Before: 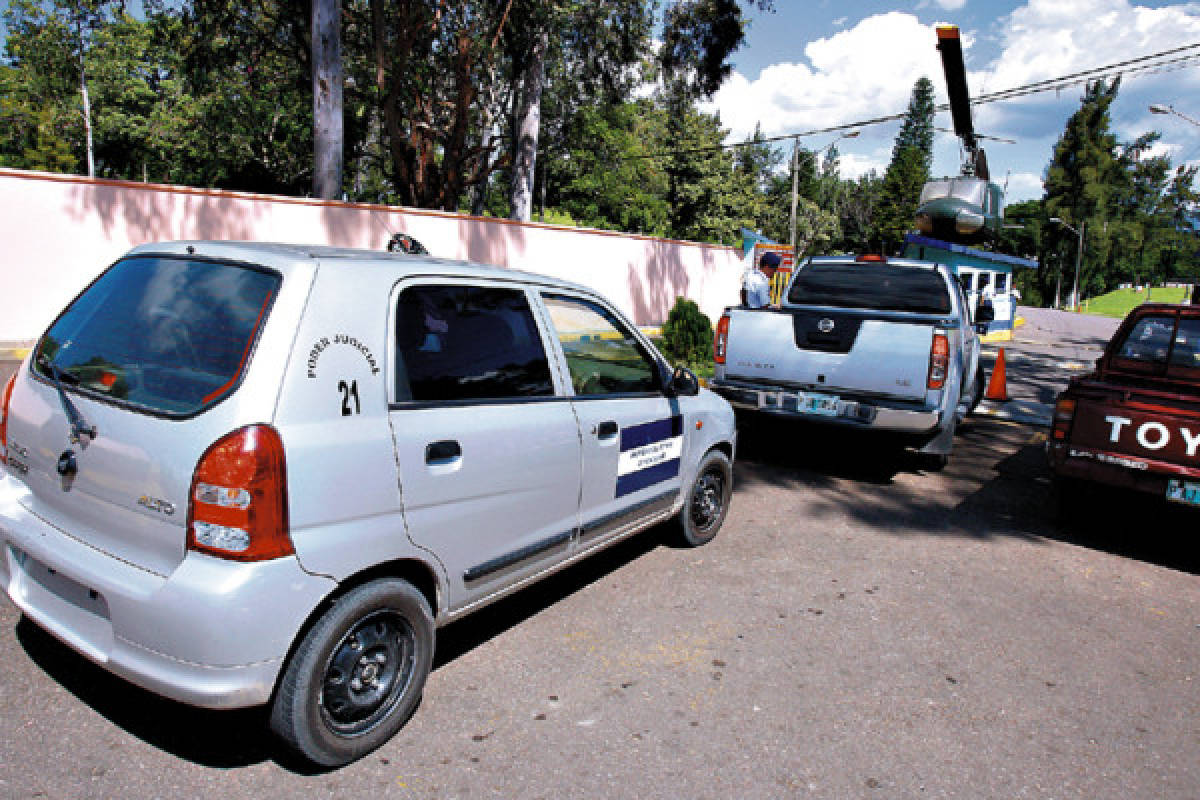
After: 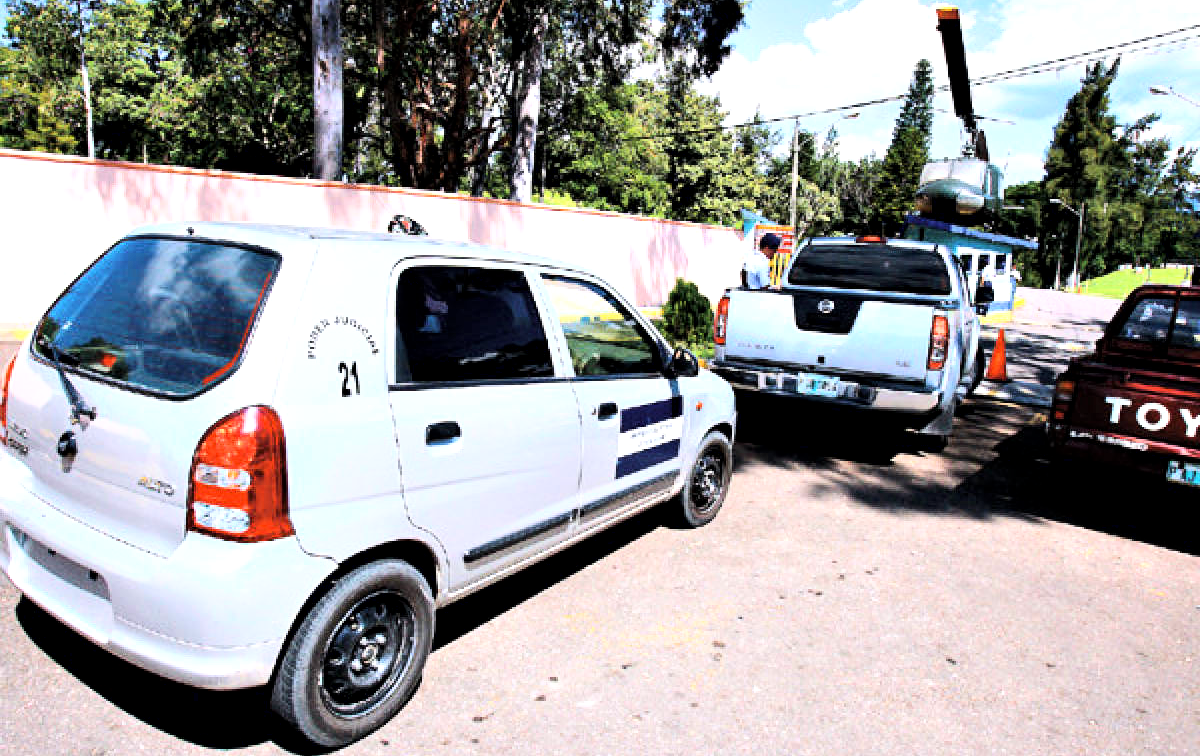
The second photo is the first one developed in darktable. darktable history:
local contrast: highlights 107%, shadows 101%, detail 119%, midtone range 0.2
tone equalizer: on, module defaults
crop and rotate: top 2.44%, bottom 3.008%
base curve: curves: ch0 [(0, 0) (0.007, 0.004) (0.027, 0.03) (0.046, 0.07) (0.207, 0.54) (0.442, 0.872) (0.673, 0.972) (1, 1)]
